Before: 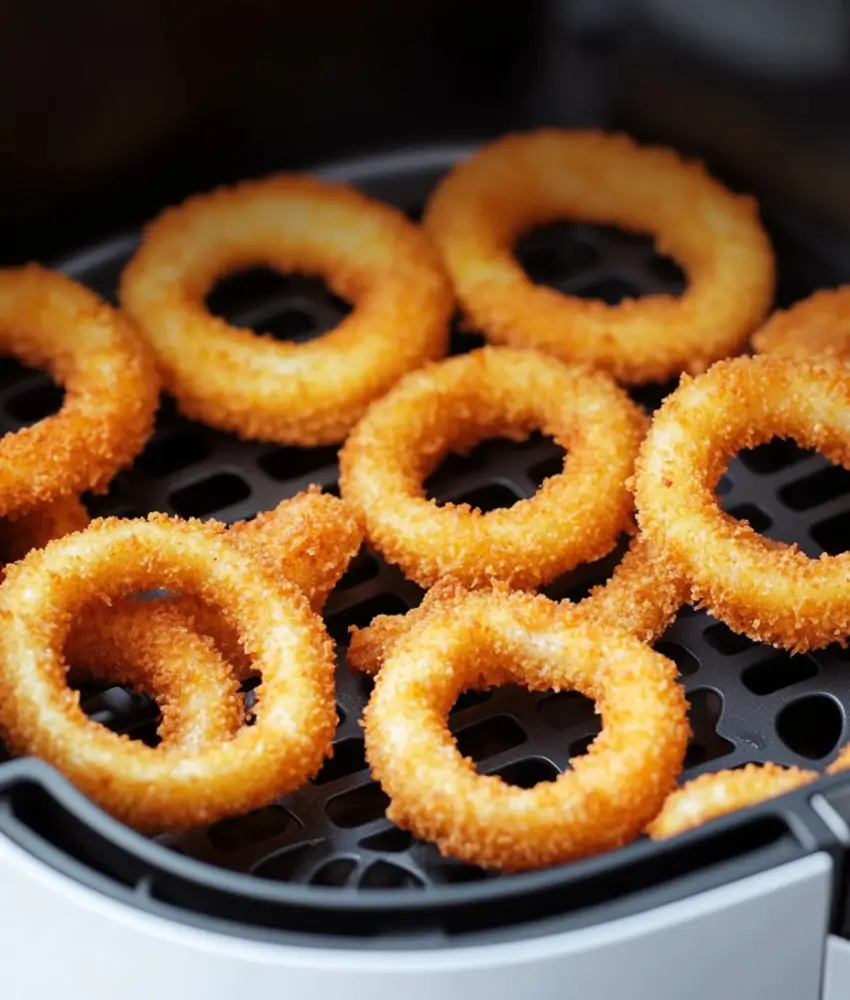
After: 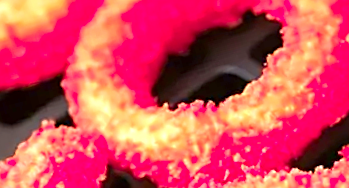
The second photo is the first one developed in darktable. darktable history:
rgb curve: curves: ch0 [(0, 0) (0.053, 0.068) (0.122, 0.128) (1, 1)]
rotate and perspective: rotation -14.8°, crop left 0.1, crop right 0.903, crop top 0.25, crop bottom 0.748
color zones: curves: ch1 [(0.24, 0.634) (0.75, 0.5)]; ch2 [(0.253, 0.437) (0.745, 0.491)], mix 102.12%
sharpen: on, module defaults
crop: left 31.751%, top 32.172%, right 27.8%, bottom 35.83%
exposure: exposure 0.766 EV, compensate highlight preservation false
